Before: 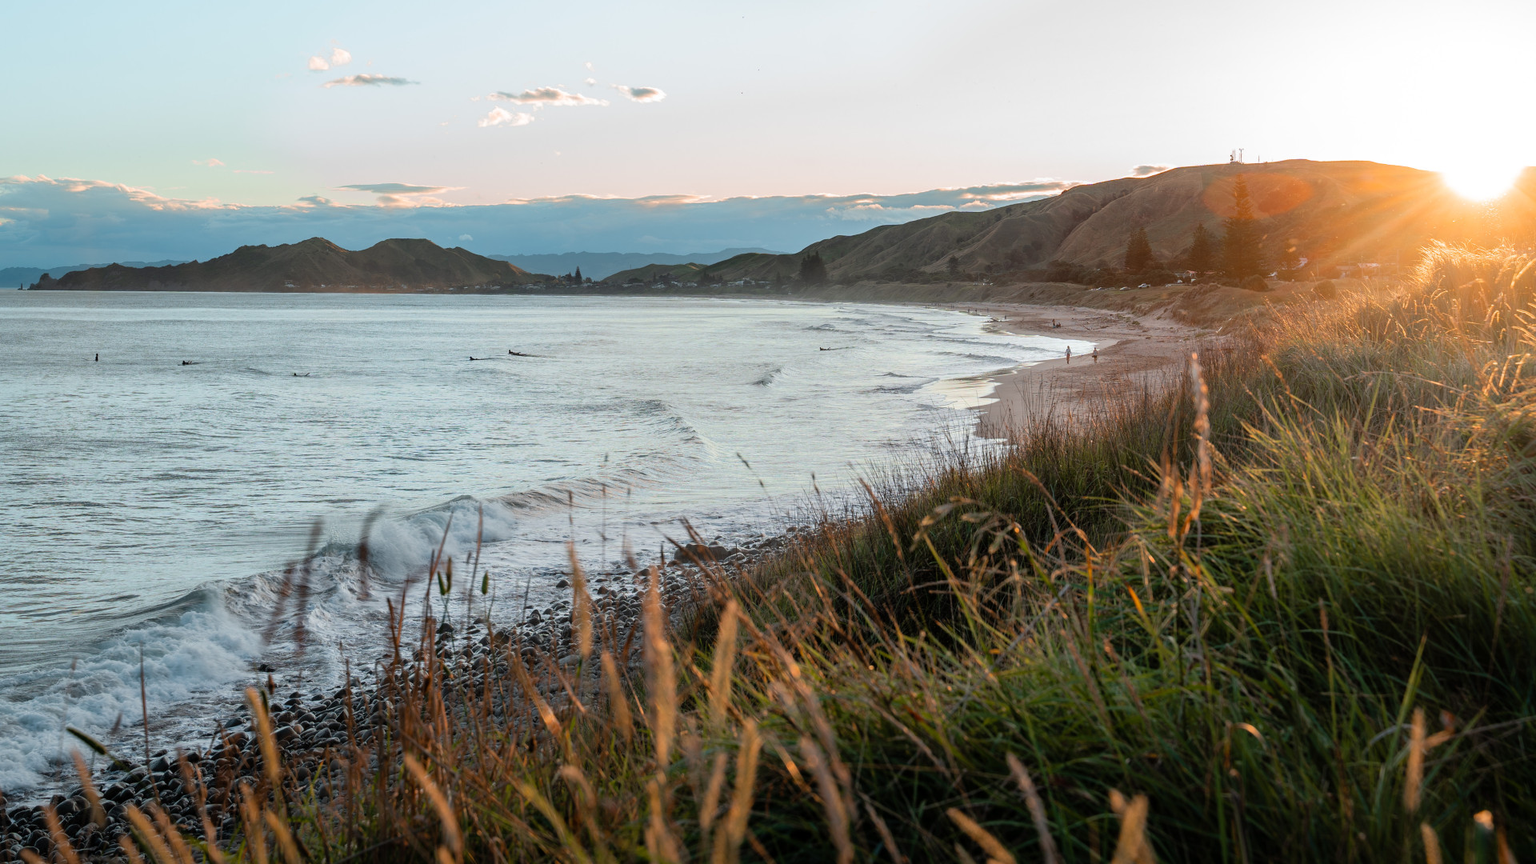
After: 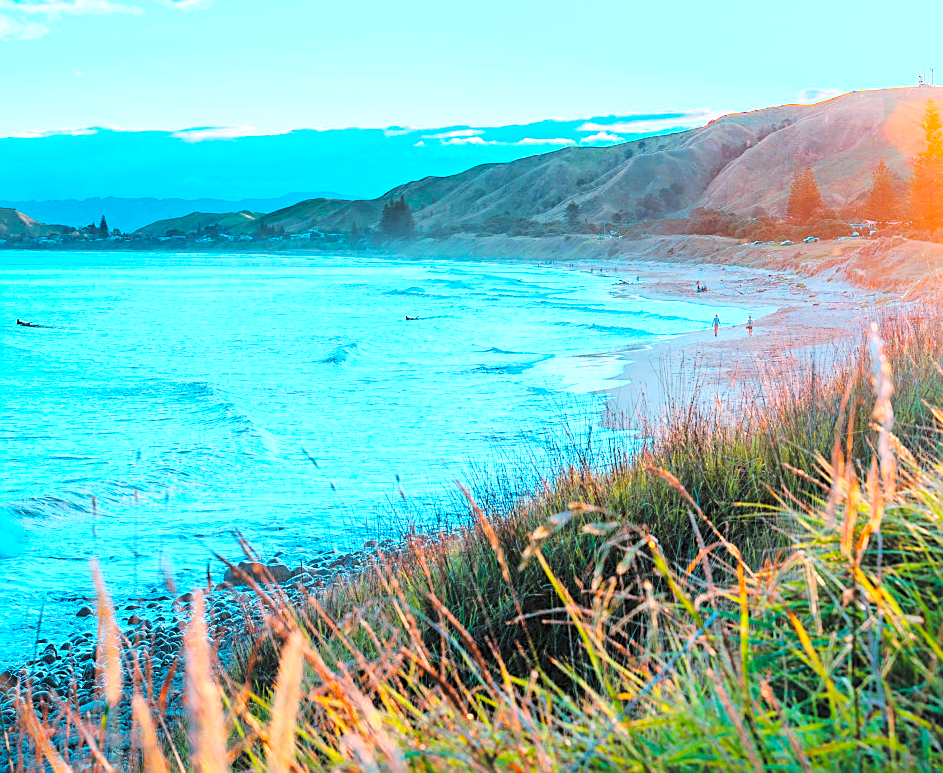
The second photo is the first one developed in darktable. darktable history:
contrast brightness saturation: brightness 0.276
sharpen: on, module defaults
crop: left 32.279%, top 11.006%, right 18.581%, bottom 17.396%
color calibration: output R [1.422, -0.35, -0.252, 0], output G [-0.238, 1.259, -0.084, 0], output B [-0.081, -0.196, 1.58, 0], output brightness [0.49, 0.671, -0.57, 0], x 0.372, y 0.386, temperature 4284.51 K
base curve: curves: ch0 [(0, 0) (0.032, 0.025) (0.121, 0.166) (0.206, 0.329) (0.605, 0.79) (1, 1)], preserve colors none
